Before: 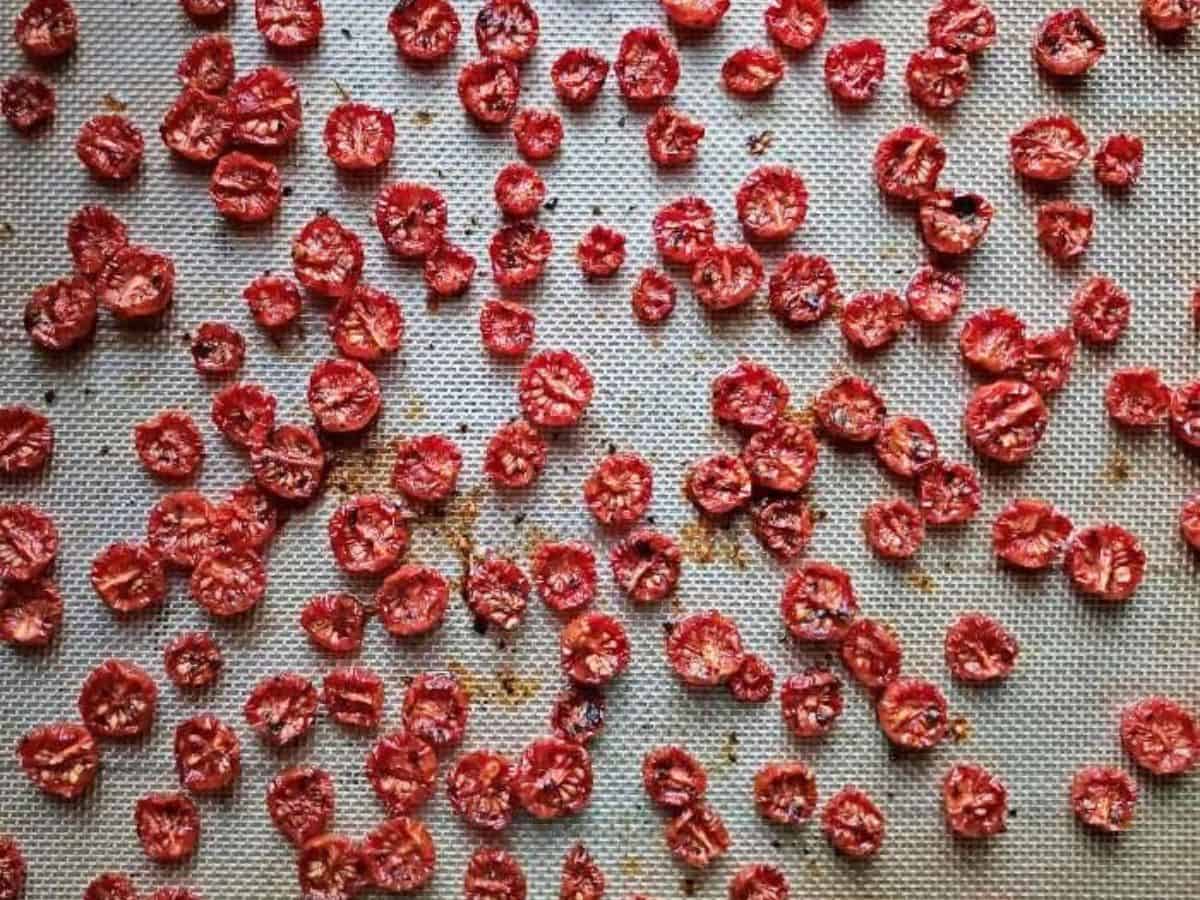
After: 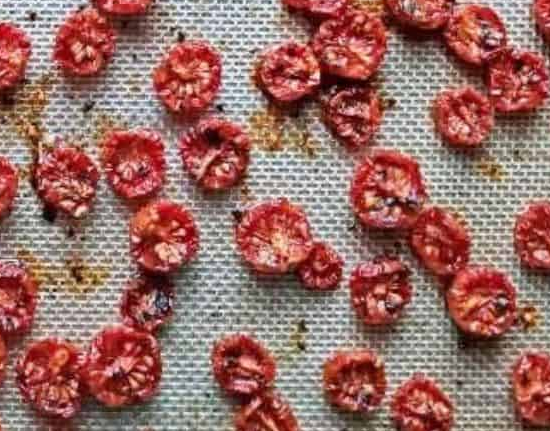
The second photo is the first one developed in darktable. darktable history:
crop: left 35.939%, top 45.848%, right 18.21%, bottom 6.197%
